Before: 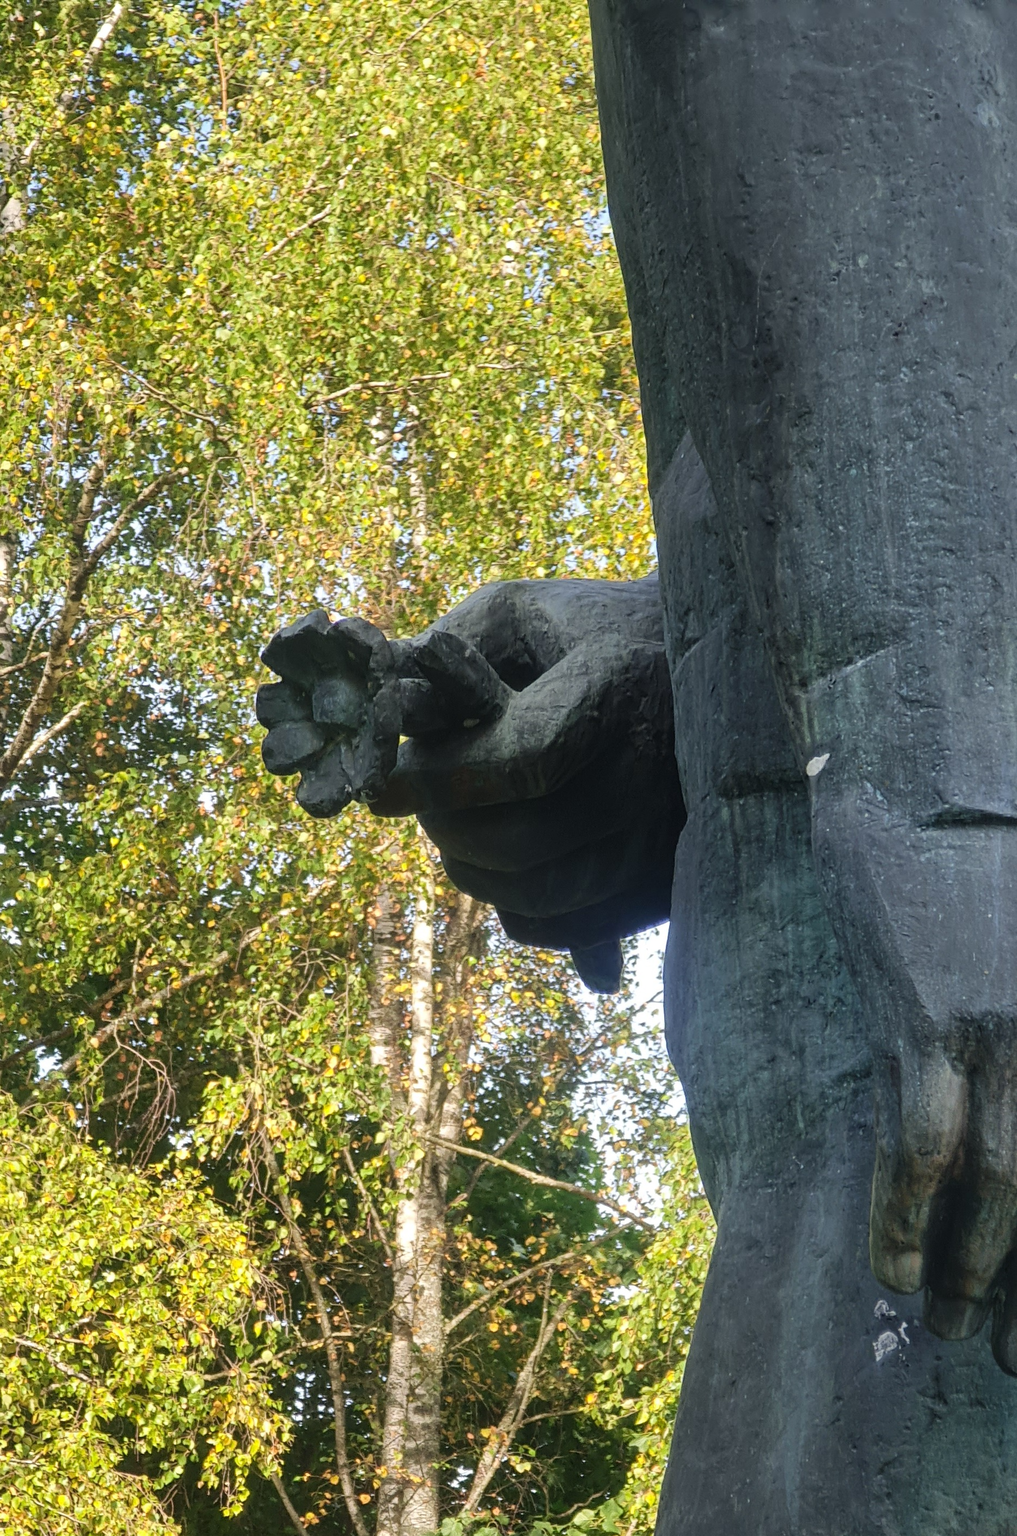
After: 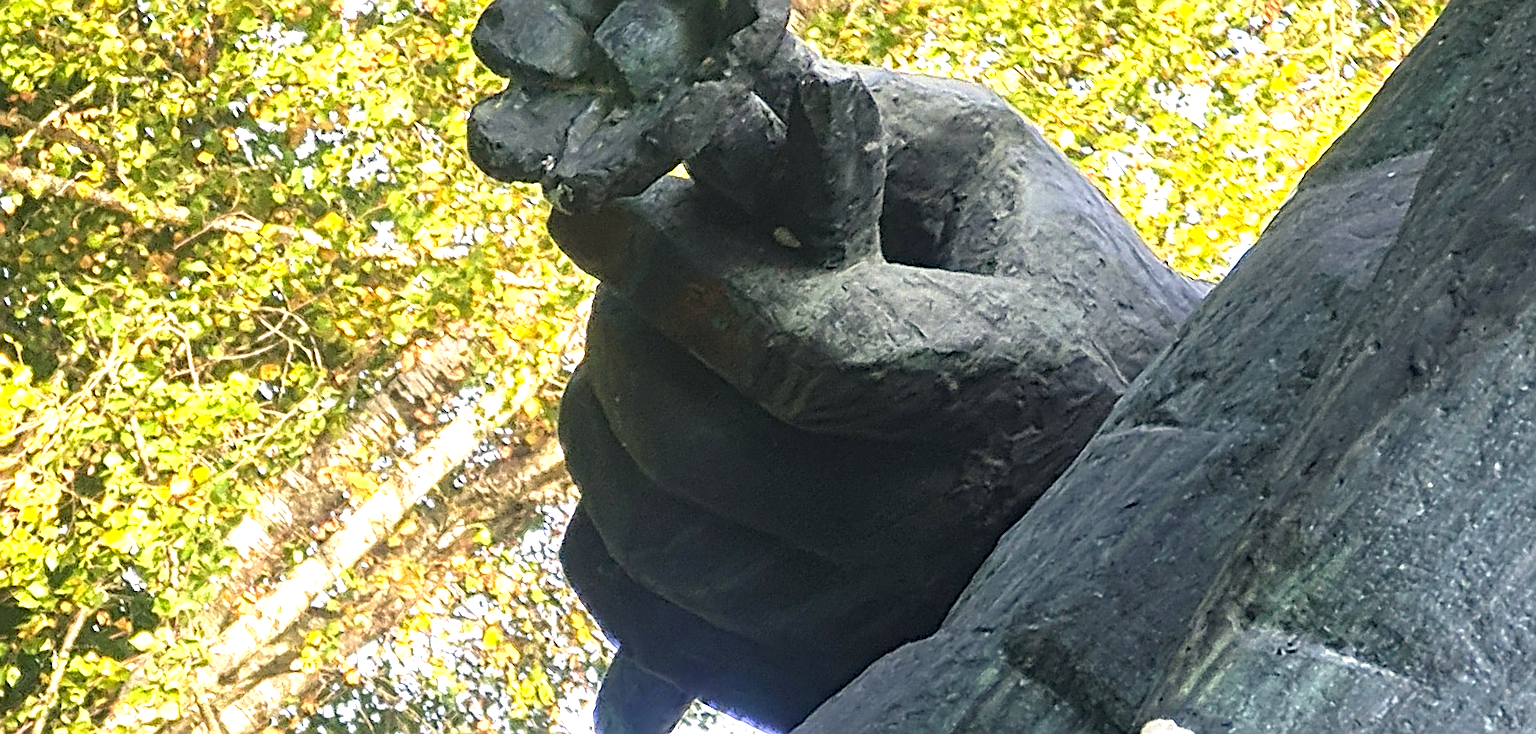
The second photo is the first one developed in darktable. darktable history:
haze removal: compatibility mode true
exposure: black level correction 0, exposure 1.282 EV, compensate highlight preservation false
sharpen: on, module defaults
crop and rotate: angle -45.62°, top 16.663%, right 0.876%, bottom 11.695%
color correction: highlights a* 3.84, highlights b* 5.08
